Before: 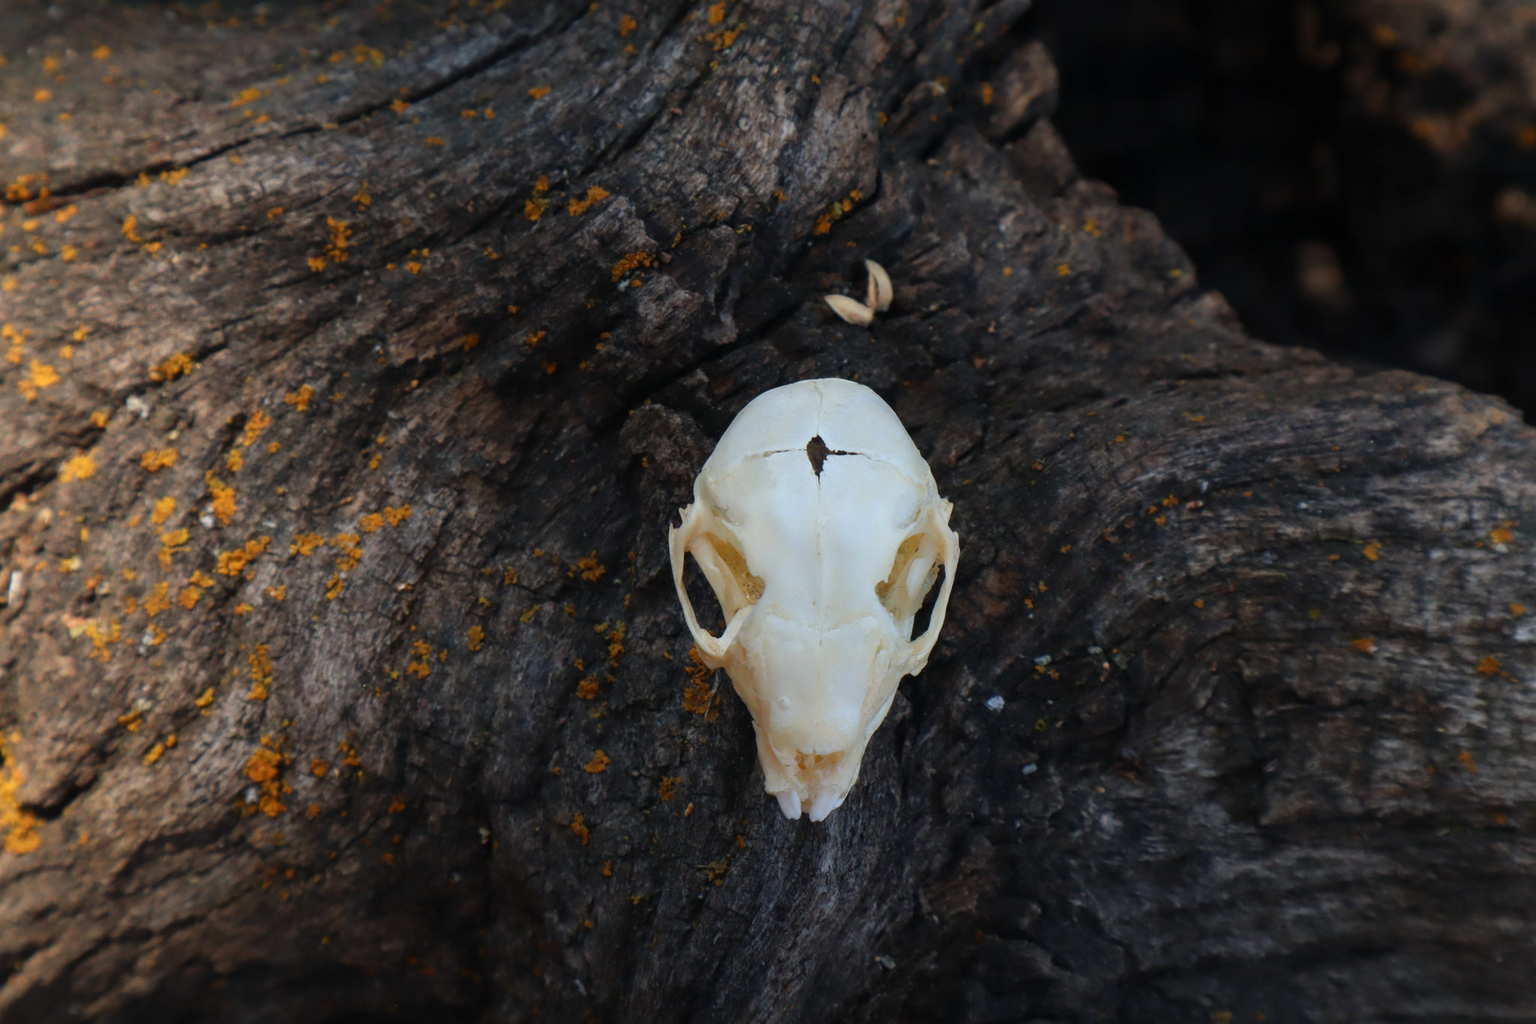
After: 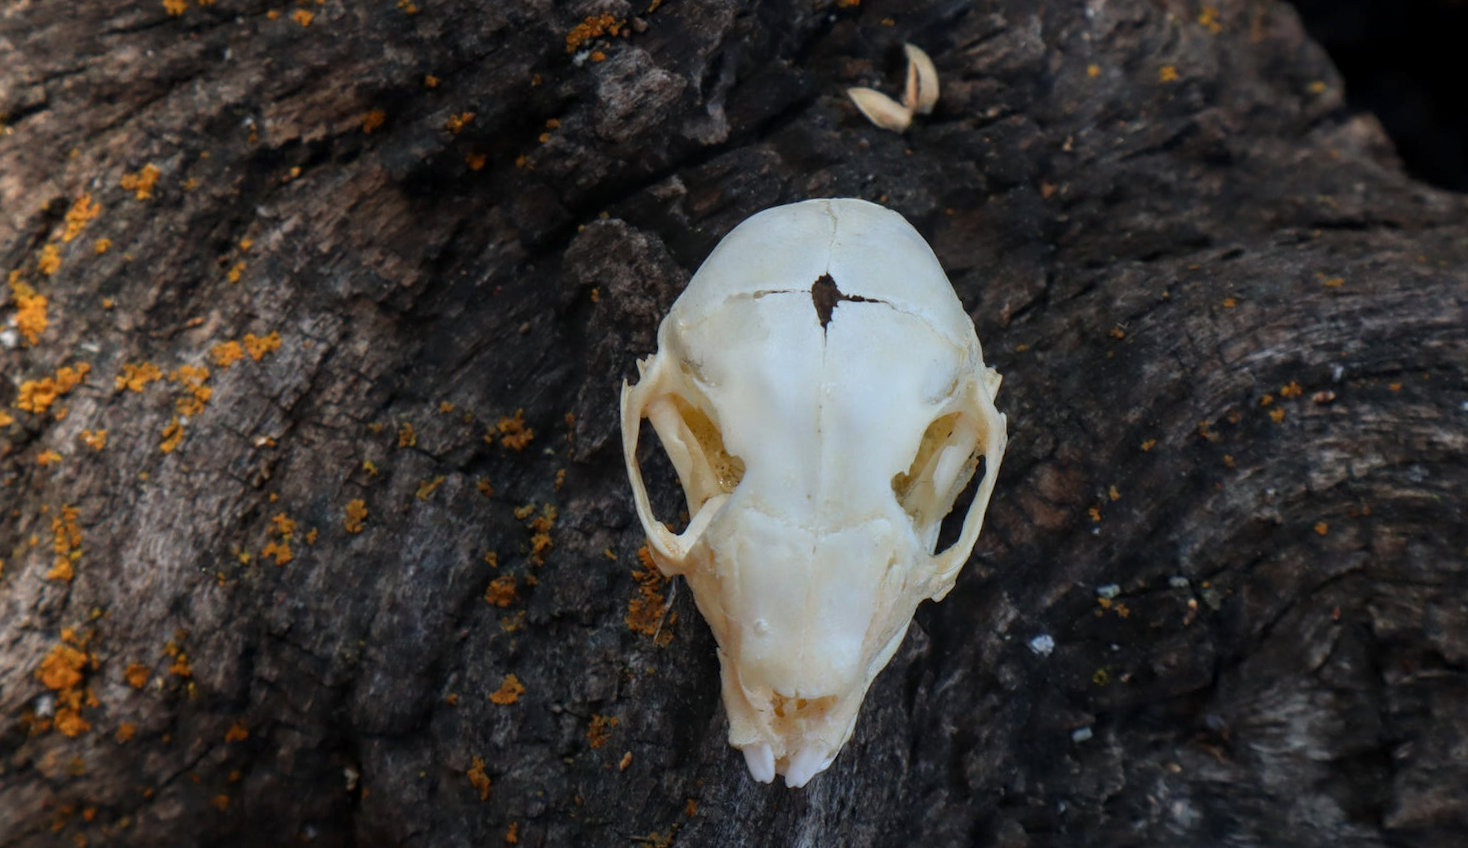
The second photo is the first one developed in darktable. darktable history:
crop and rotate: angle -3.5°, left 9.836%, top 20.384%, right 12.016%, bottom 11.863%
local contrast: on, module defaults
